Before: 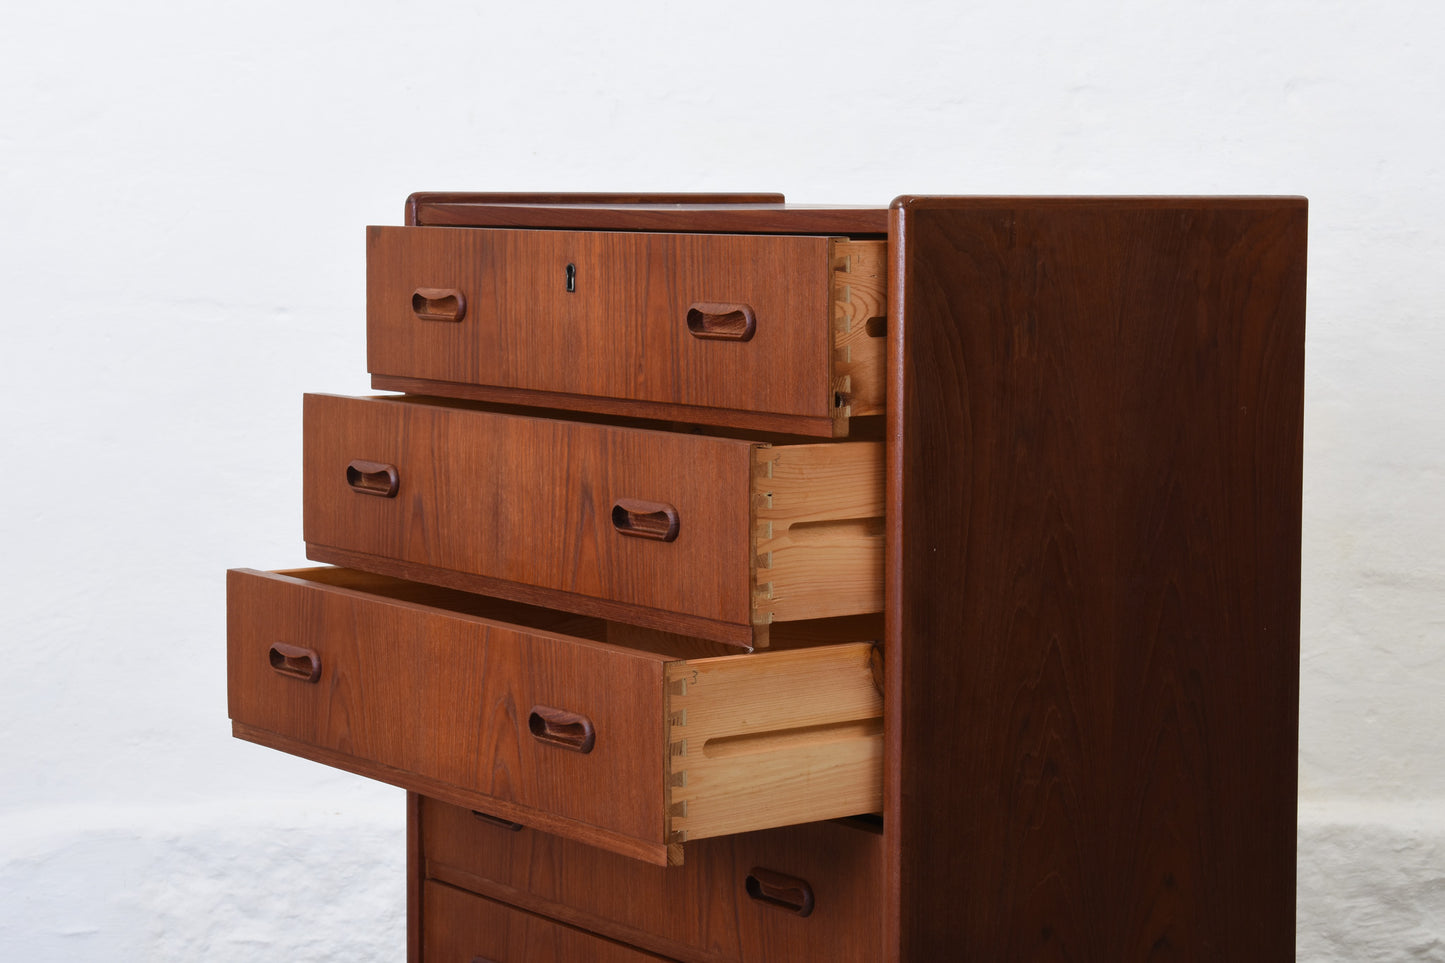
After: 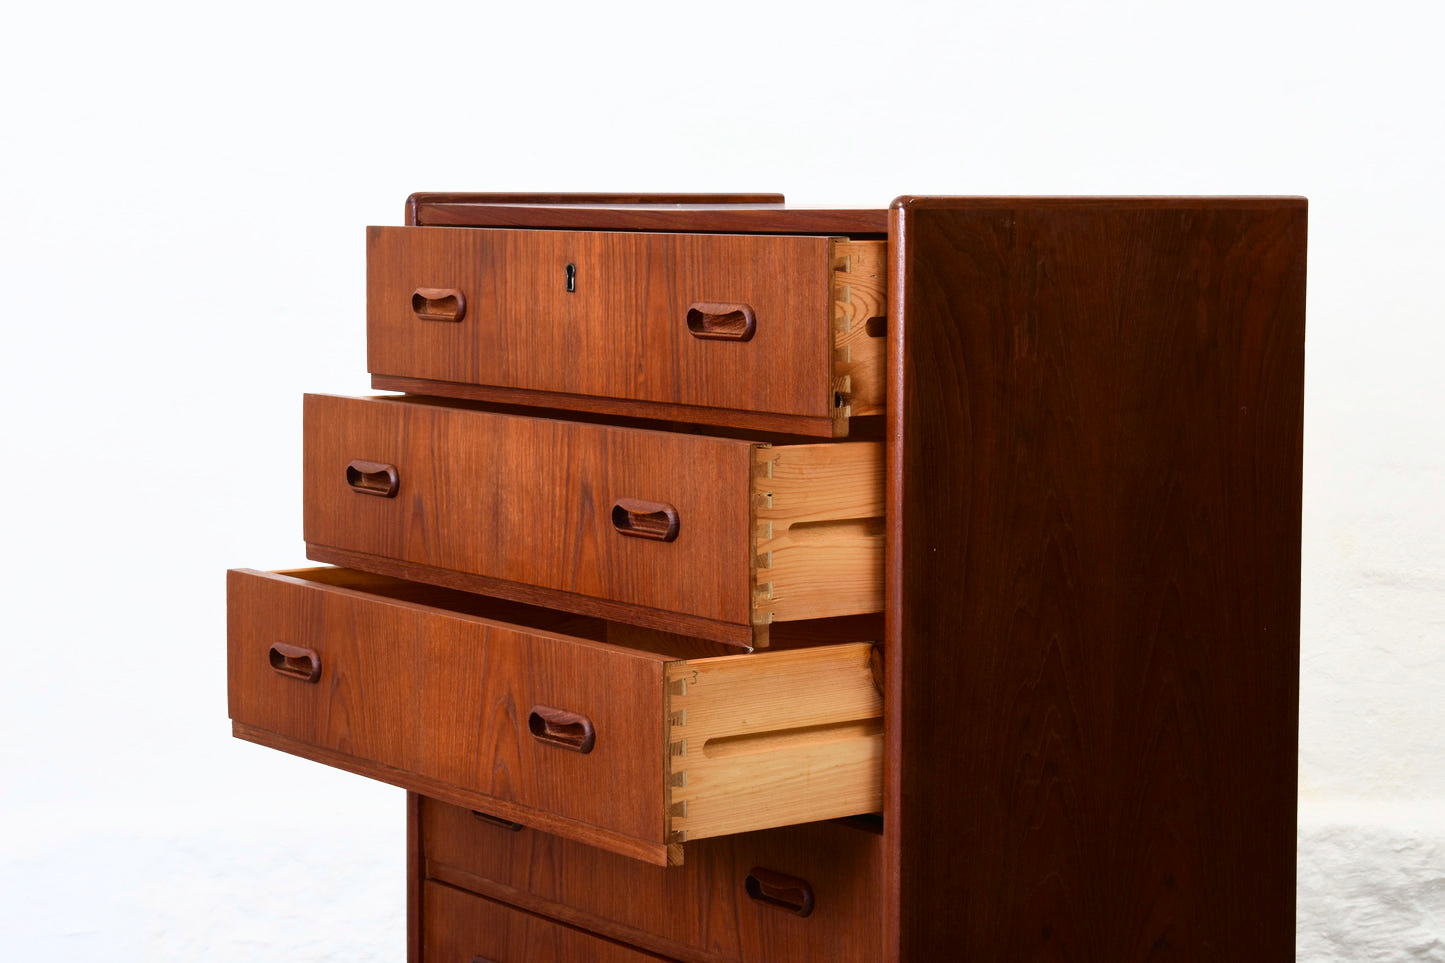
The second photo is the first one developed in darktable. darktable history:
tone curve: curves: ch0 [(0, 0.012) (0.031, 0.02) (0.12, 0.083) (0.198, 0.18) (0.261, 0.267) (0.415, 0.464) (0.525, 0.615) (0.67, 0.782) (0.777, 0.915) (0.915, 0.983) (0.999, 0.996)]; ch1 [(0, 0) (0.23, 0.209) (0.343, 0.331) (0.469, 0.443) (0.502, 0.502) (0.527, 0.534) (0.55, 0.561) (0.632, 0.663) (0.735, 0.754) (1, 1)]; ch2 [(0, 0) (0.249, 0.216) (0.352, 0.348) (0.424, 0.442) (0.476, 0.482) (0.499, 0.502) (0.517, 0.516) (0.532, 0.544) (0.558, 0.574) (0.596, 0.626) (0.726, 0.751) (0.82, 0.796) (0.998, 0.928)], color space Lab, independent channels, preserve colors none
